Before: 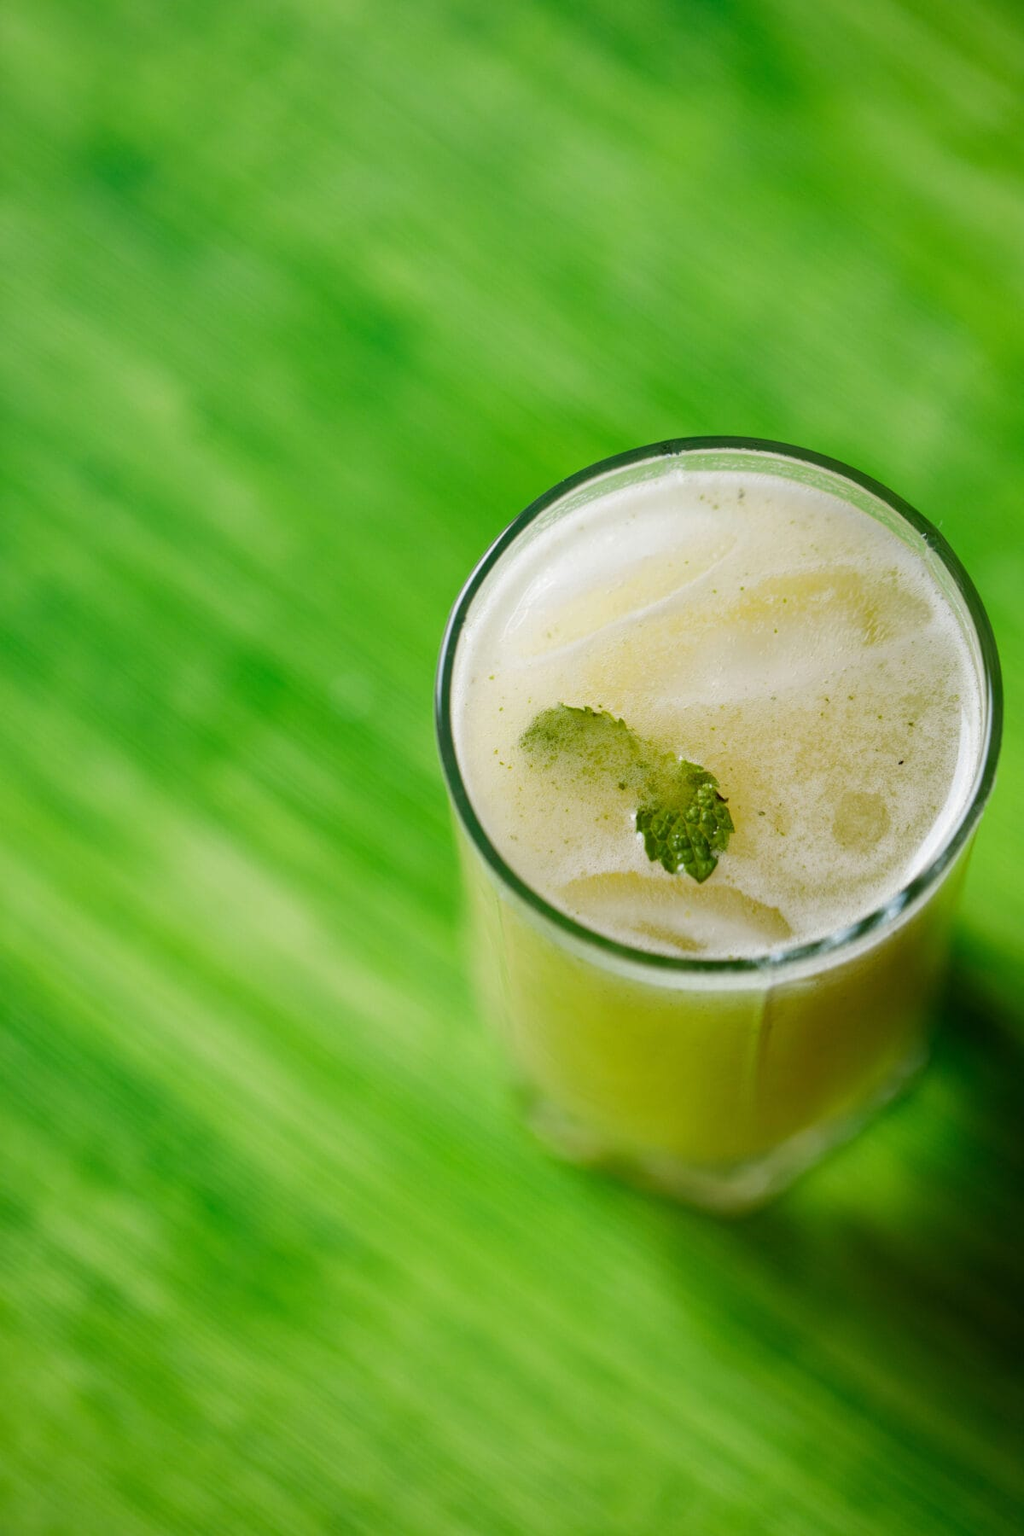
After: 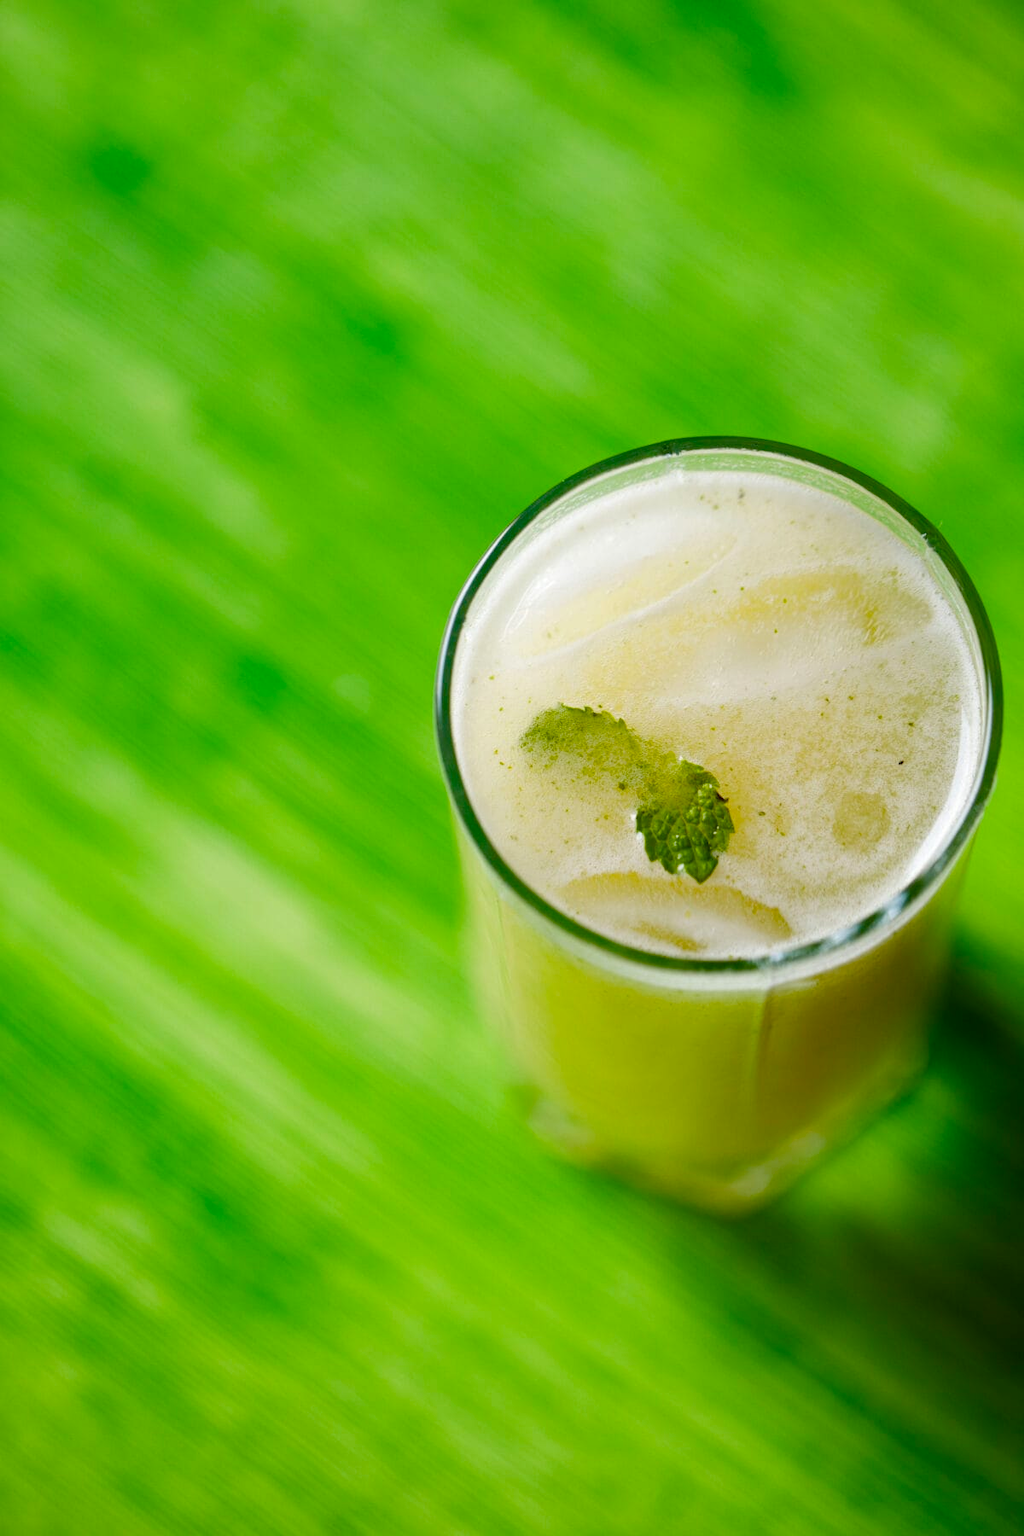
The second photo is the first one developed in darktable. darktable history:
color balance rgb: power › hue 214.18°, linear chroma grading › global chroma 5.216%, perceptual saturation grading › global saturation 20%, perceptual saturation grading › highlights -24.992%, perceptual saturation grading › shadows 24.882%, perceptual brilliance grading › highlights 8.753%, perceptual brilliance grading › mid-tones 3.21%, perceptual brilliance grading › shadows 1.485%, contrast -10.097%
